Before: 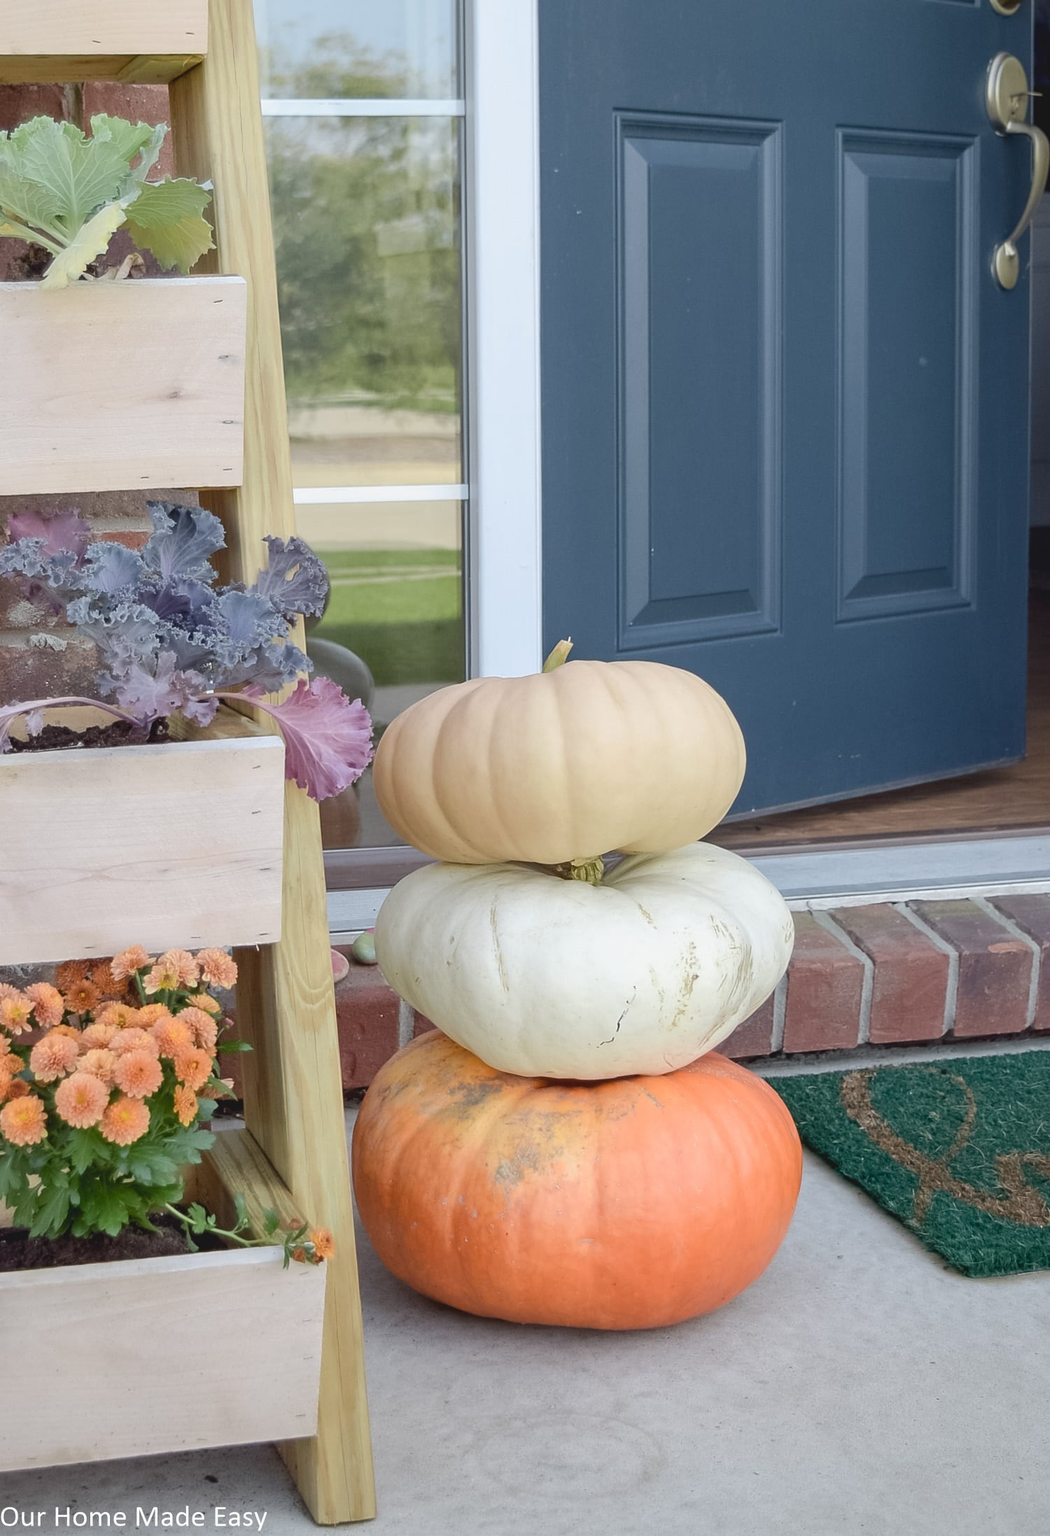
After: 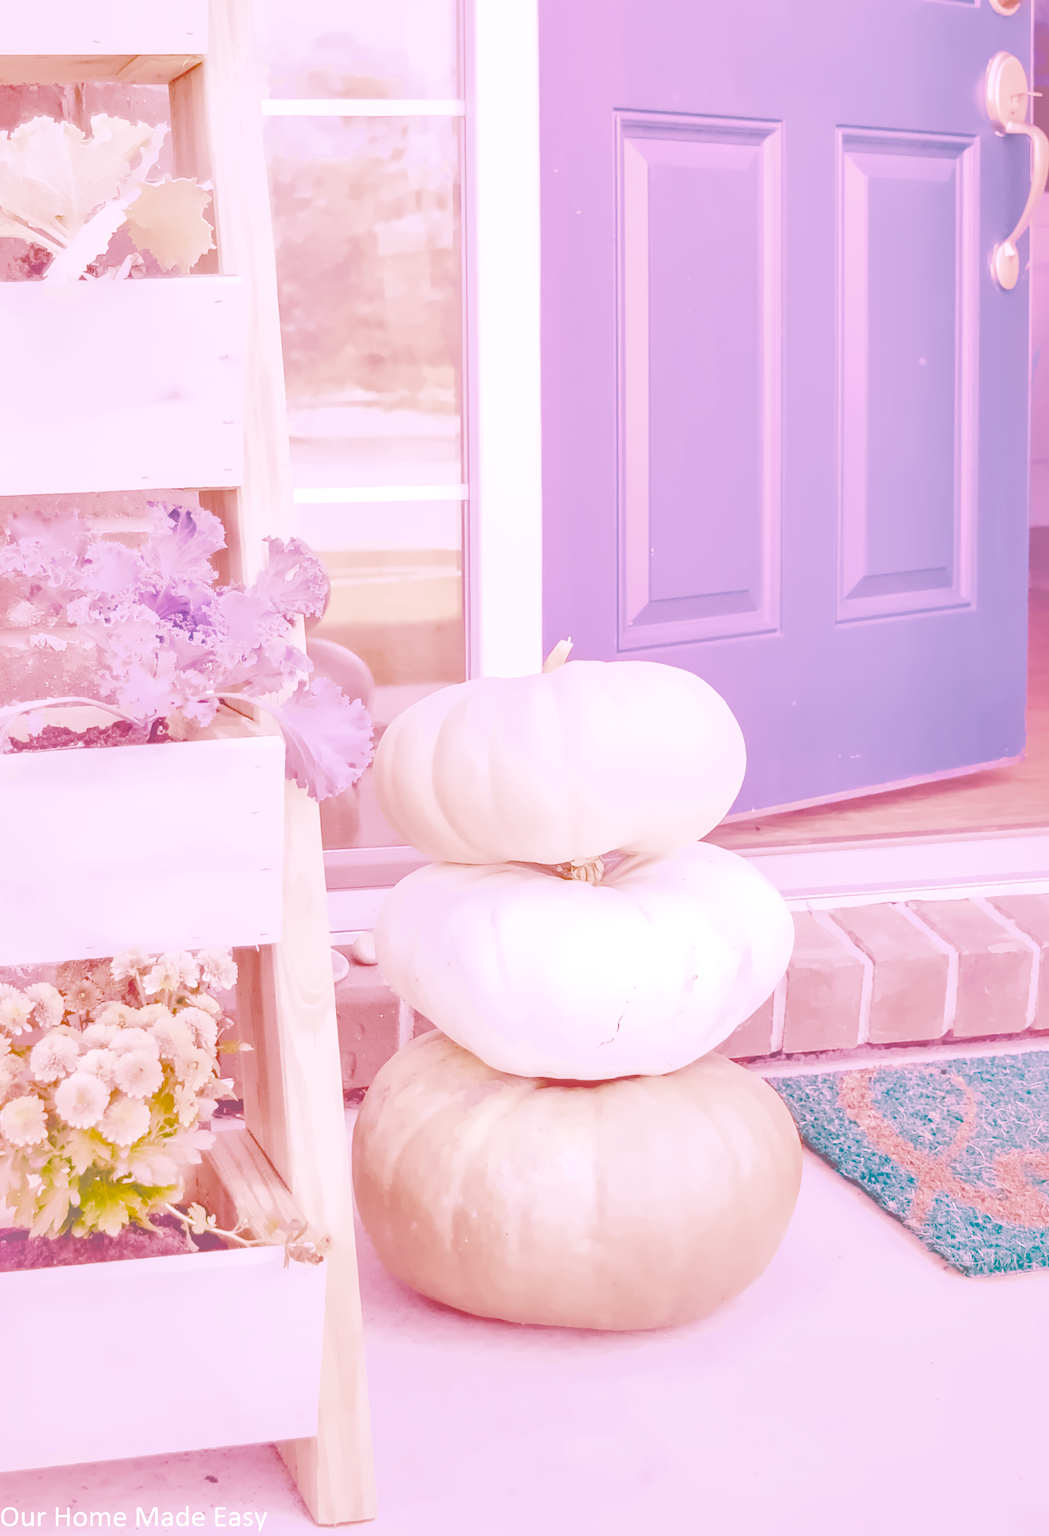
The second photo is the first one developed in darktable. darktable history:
white balance: red 2.229, blue 1.46
filmic rgb: black relative exposure -6.68 EV, white relative exposure 4.56 EV, hardness 3.25
raw chromatic aberrations: on, module defaults
color balance rgb: perceptual saturation grading › global saturation 25%, global vibrance 20%
highlight reconstruction: method reconstruct color, iterations 1, diameter of reconstruction 64 px
hot pixels: on, module defaults
exposure: black level correction 0.001, exposure 1.822 EV, compensate exposure bias true, compensate highlight preservation false
denoise (profiled): preserve shadows 1.38, scattering 0.008, a [-1, 0, 0], compensate highlight preservation false
lens correction: scale 1.01, crop 1, focal 100, aperture 2.8, distance 11.19, camera "Canon EOS RP", lens "Canon RF 100mm F2.8L Macro IS USM"
tone equalizer "relight: fill-in": -7 EV 0.15 EV, -6 EV 0.6 EV, -5 EV 1.15 EV, -4 EV 1.33 EV, -3 EV 1.15 EV, -2 EV 0.6 EV, -1 EV 0.15 EV, mask exposure compensation -0.5 EV
shadows and highlights: on, module defaults
local contrast: highlights 35%, detail 135%
